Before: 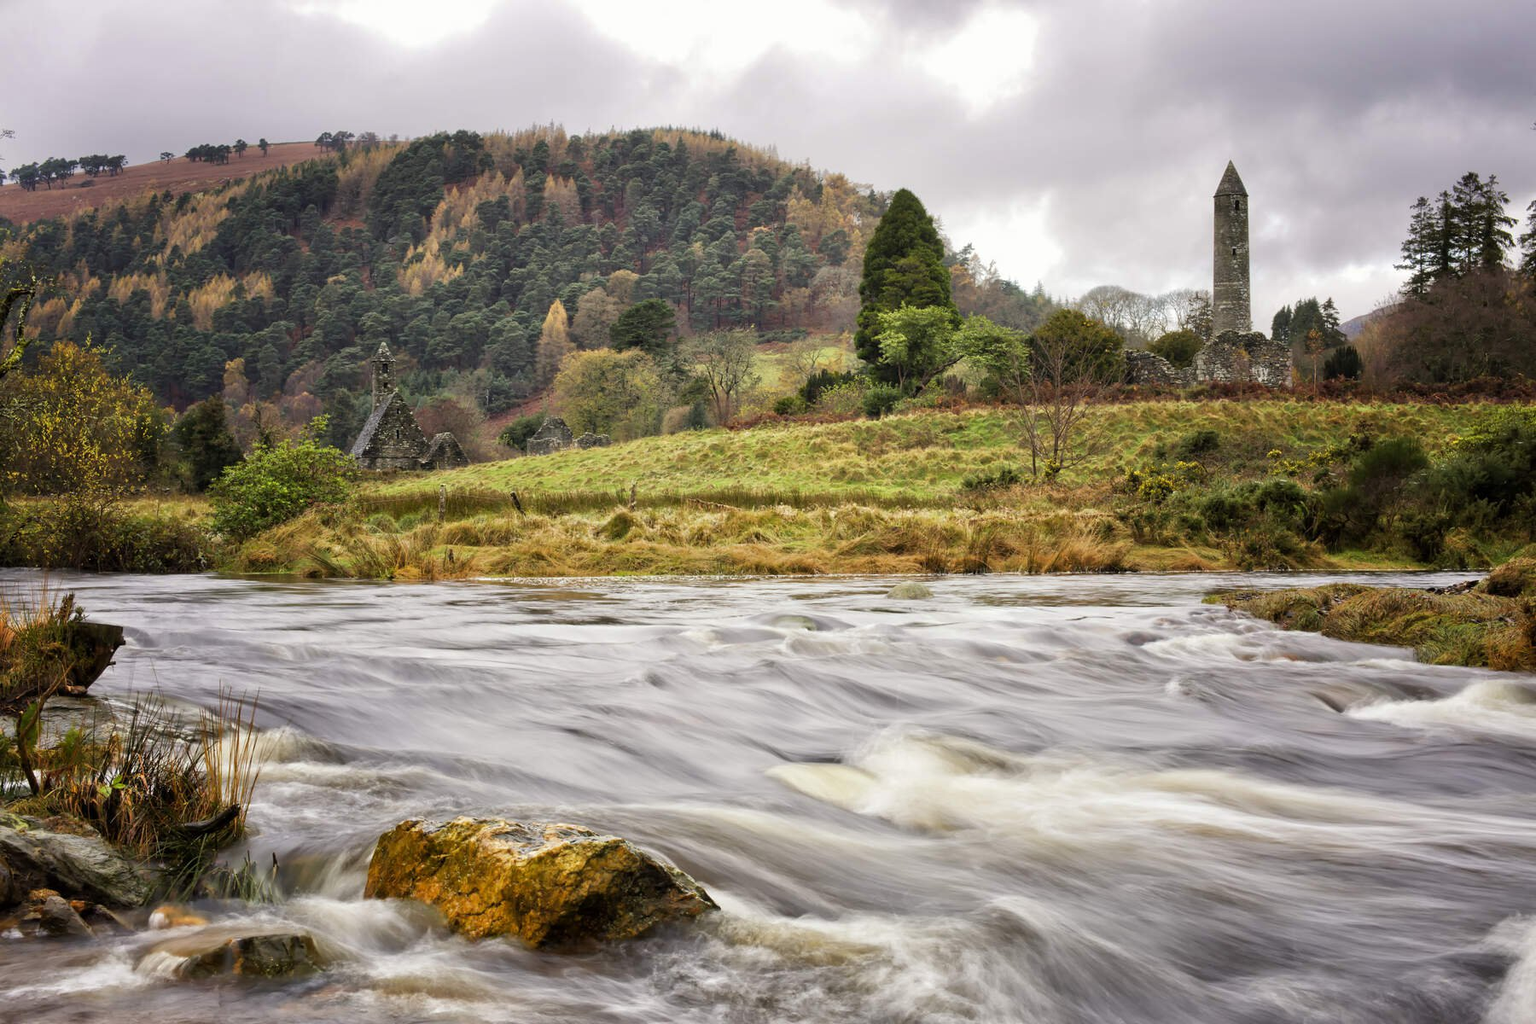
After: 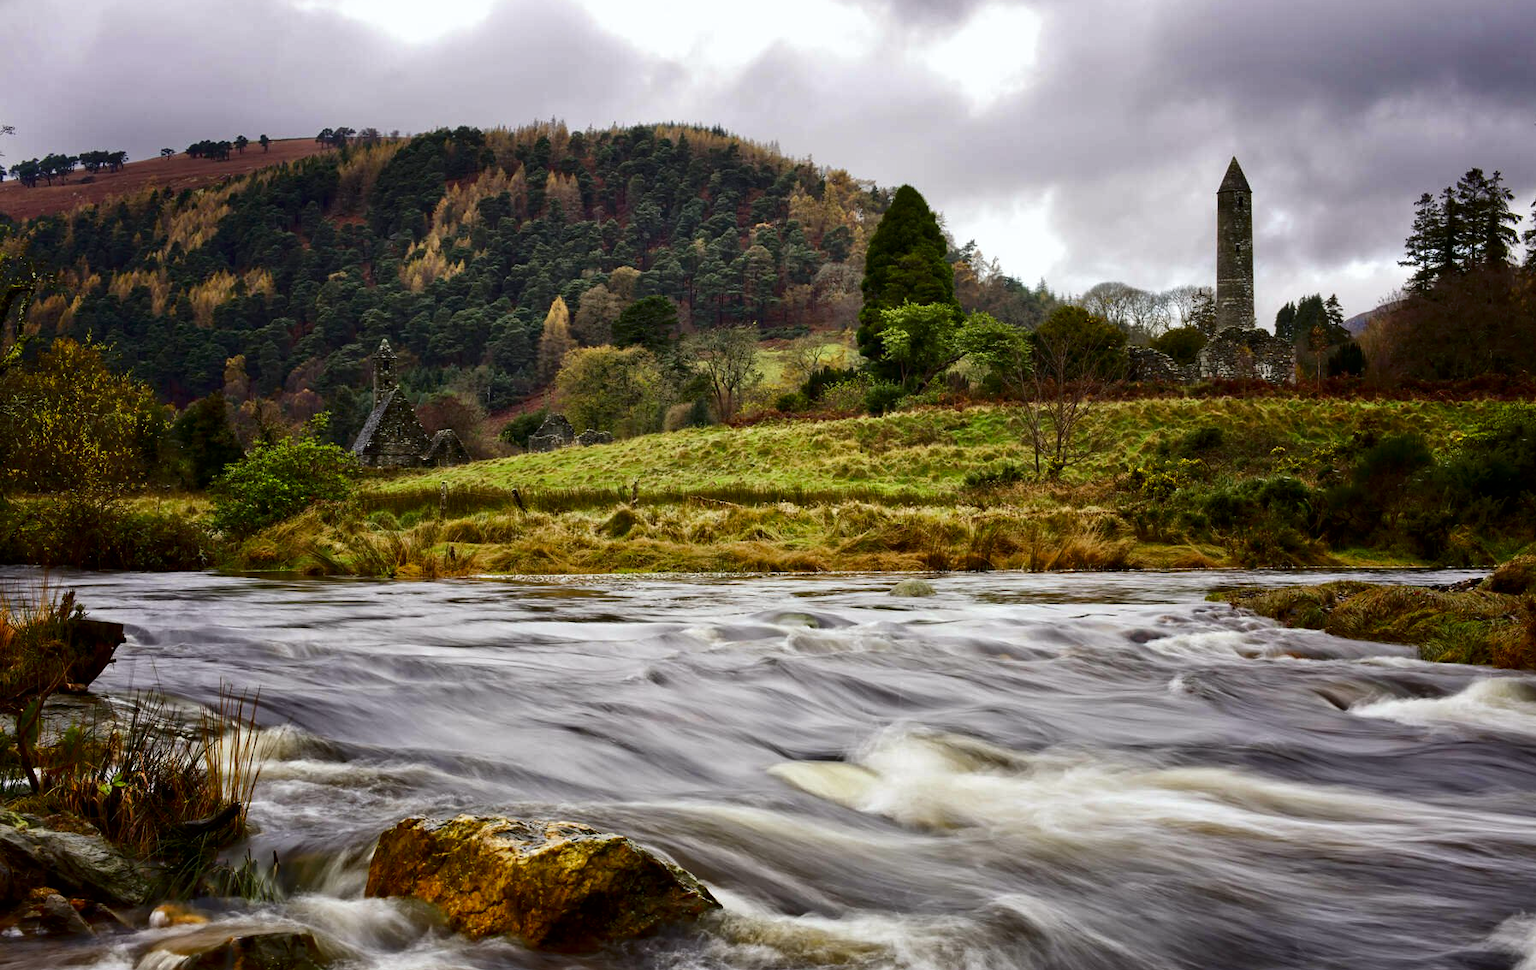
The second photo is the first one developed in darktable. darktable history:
contrast brightness saturation: contrast 0.13, brightness -0.24, saturation 0.14
crop: top 0.448%, right 0.264%, bottom 5.045%
white balance: red 0.988, blue 1.017
haze removal: compatibility mode true, adaptive false
